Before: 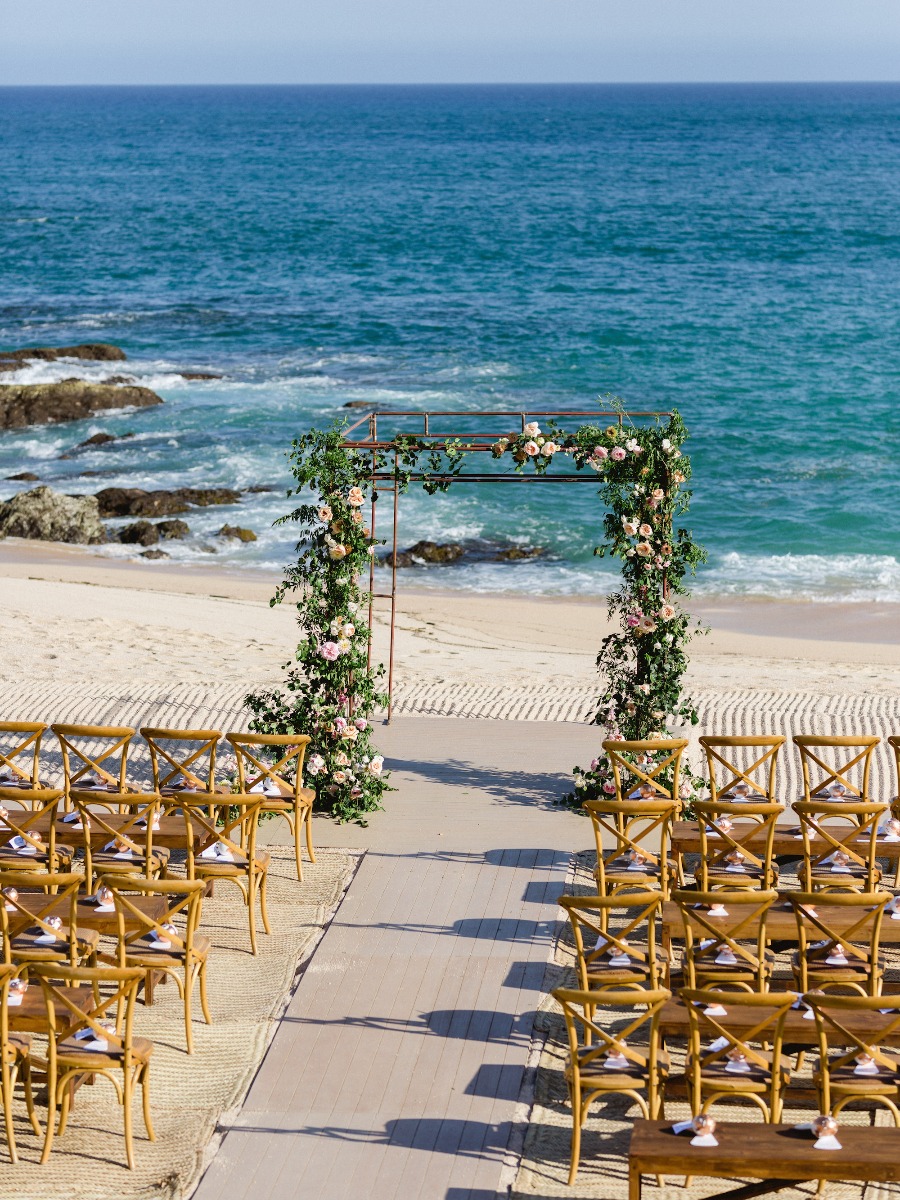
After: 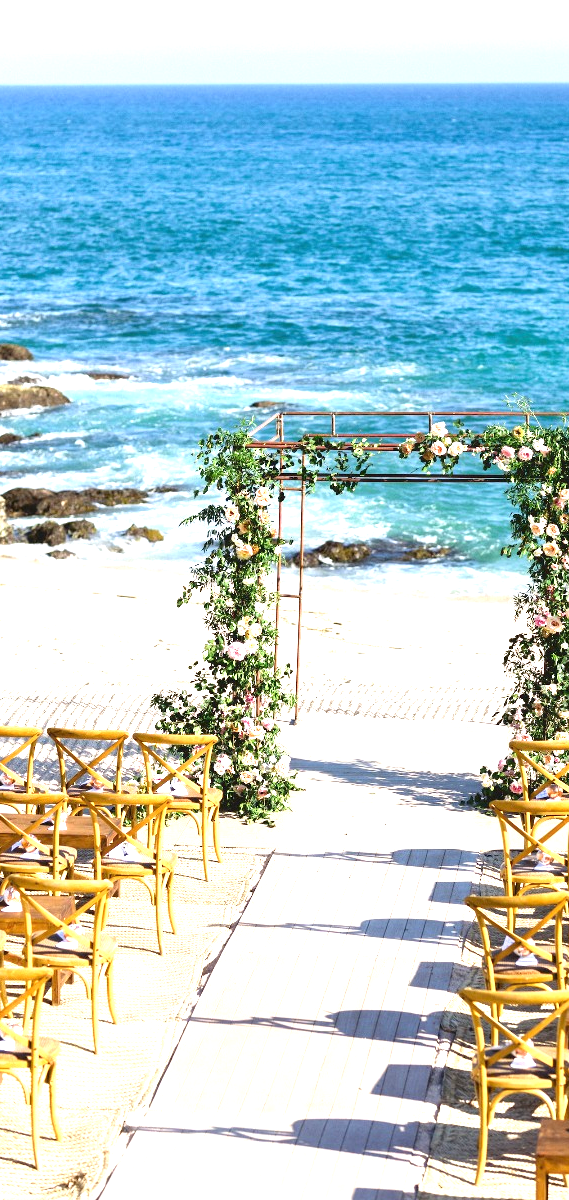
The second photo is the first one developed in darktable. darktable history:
crop: left 10.419%, right 26.322%
exposure: black level correction 0, exposure 1.381 EV, compensate exposure bias true, compensate highlight preservation false
